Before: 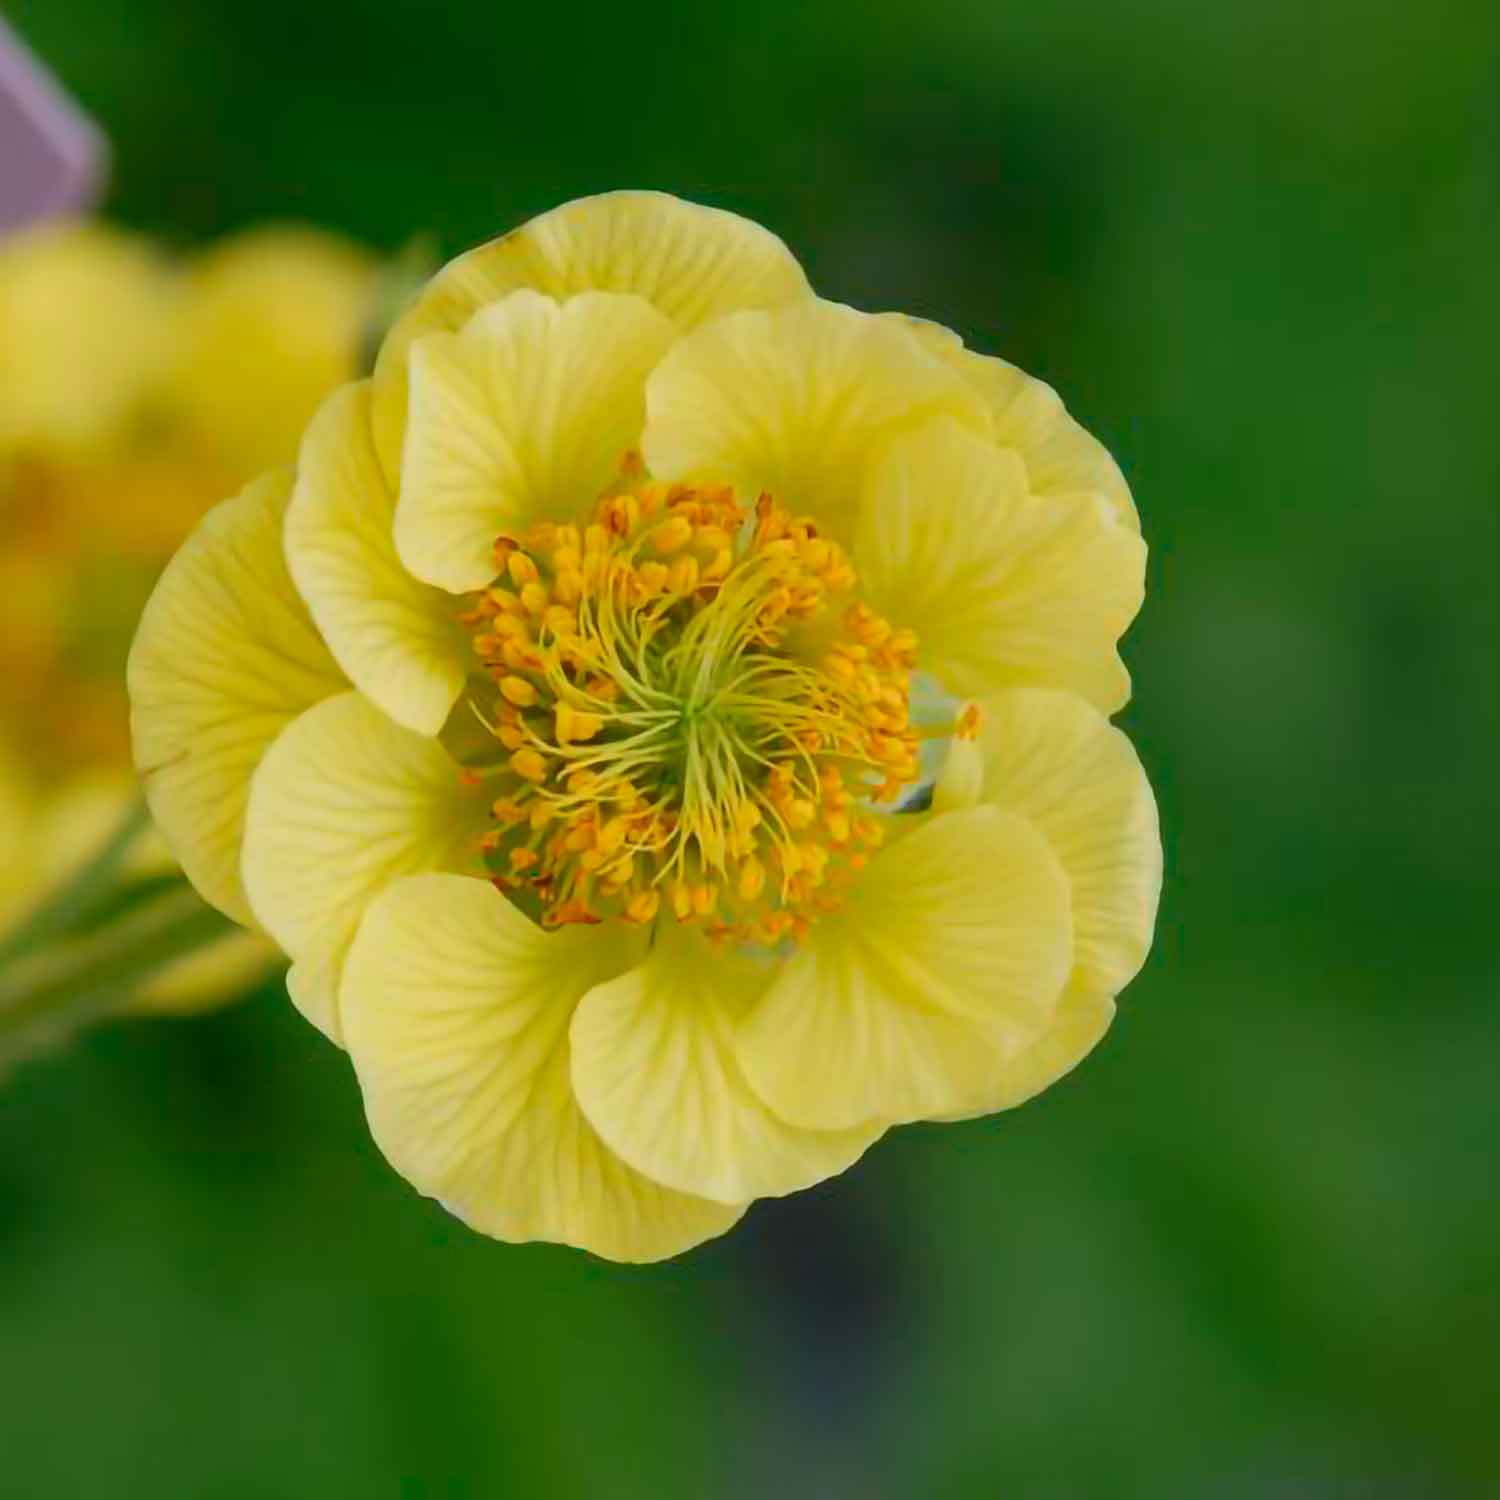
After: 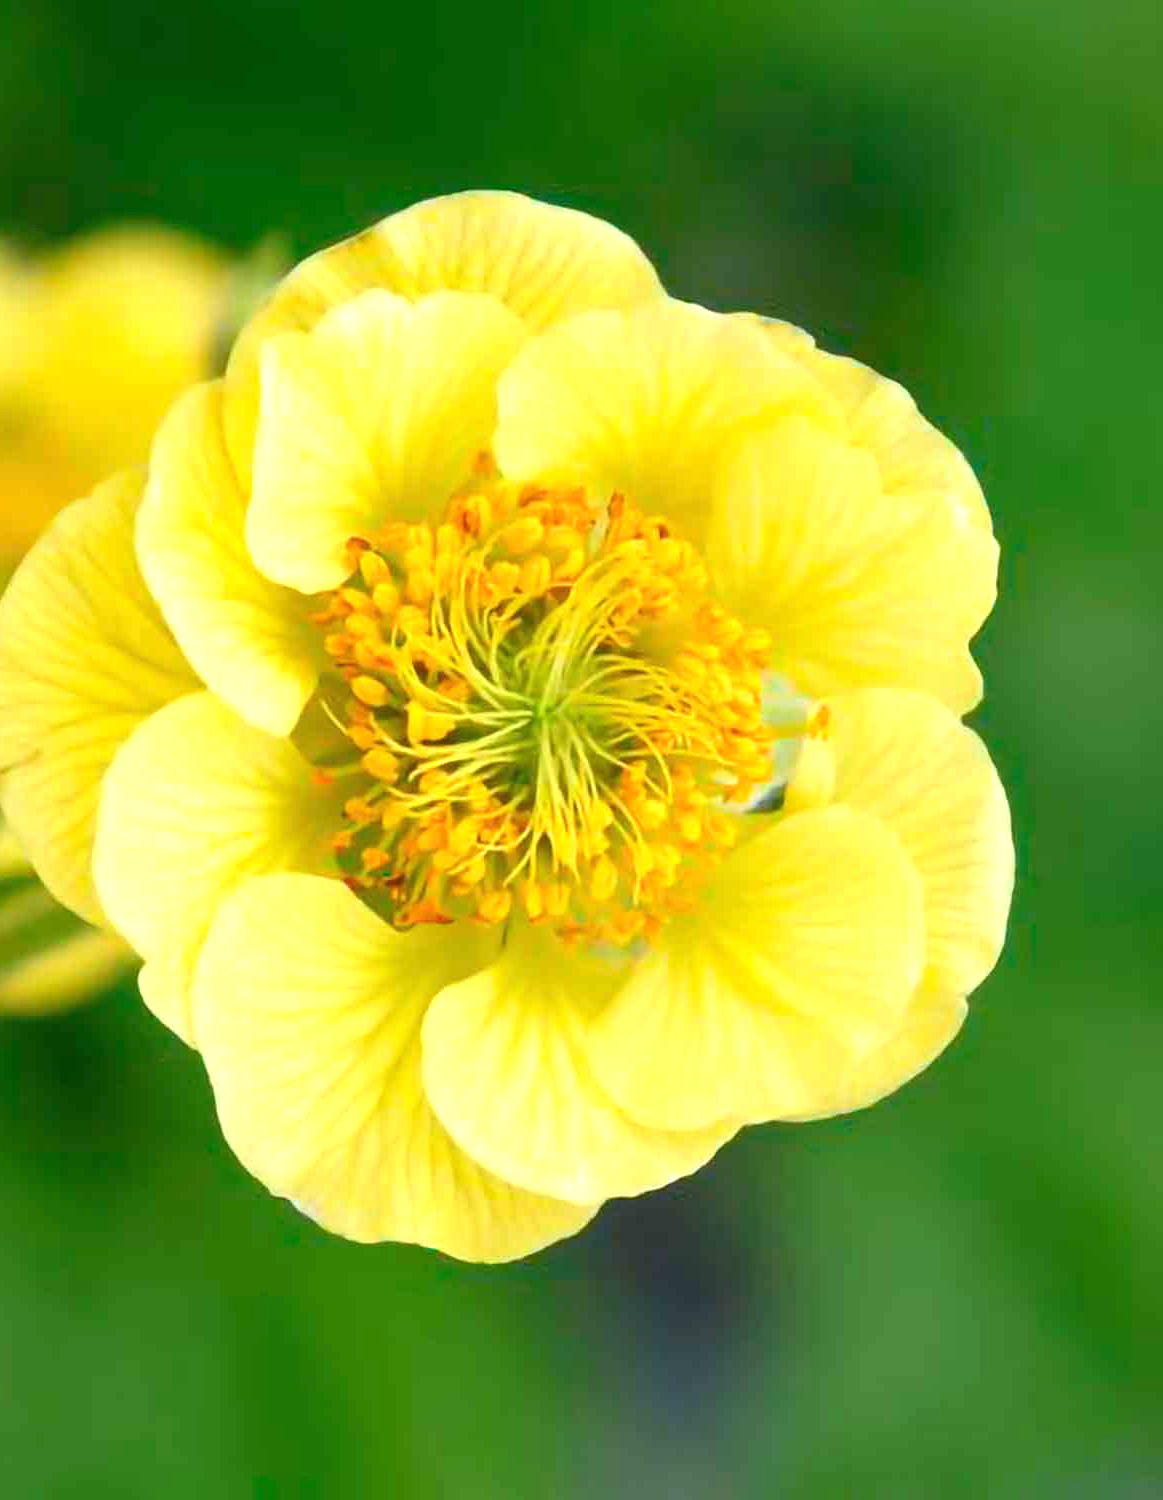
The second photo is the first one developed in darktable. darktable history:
exposure: black level correction 0, exposure 1.001 EV, compensate exposure bias true, compensate highlight preservation false
tone equalizer: edges refinement/feathering 500, mask exposure compensation -1.57 EV, preserve details no
crop: left 9.894%, right 12.544%
